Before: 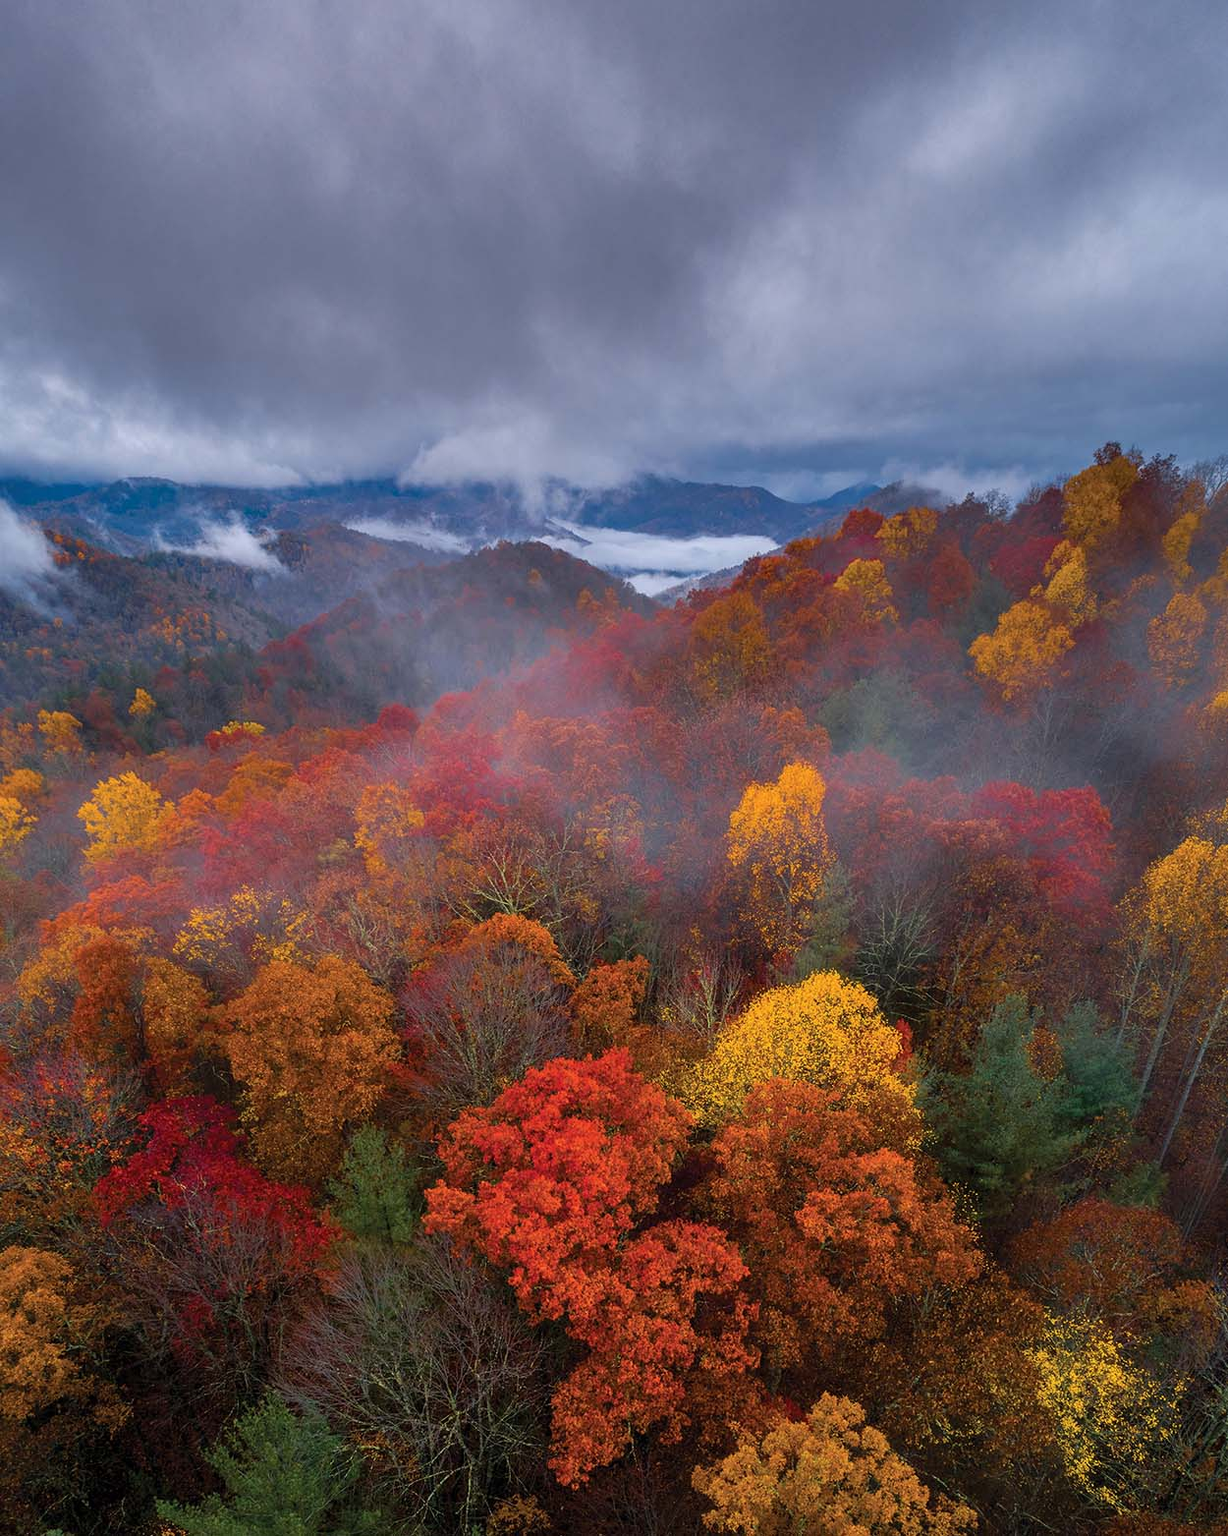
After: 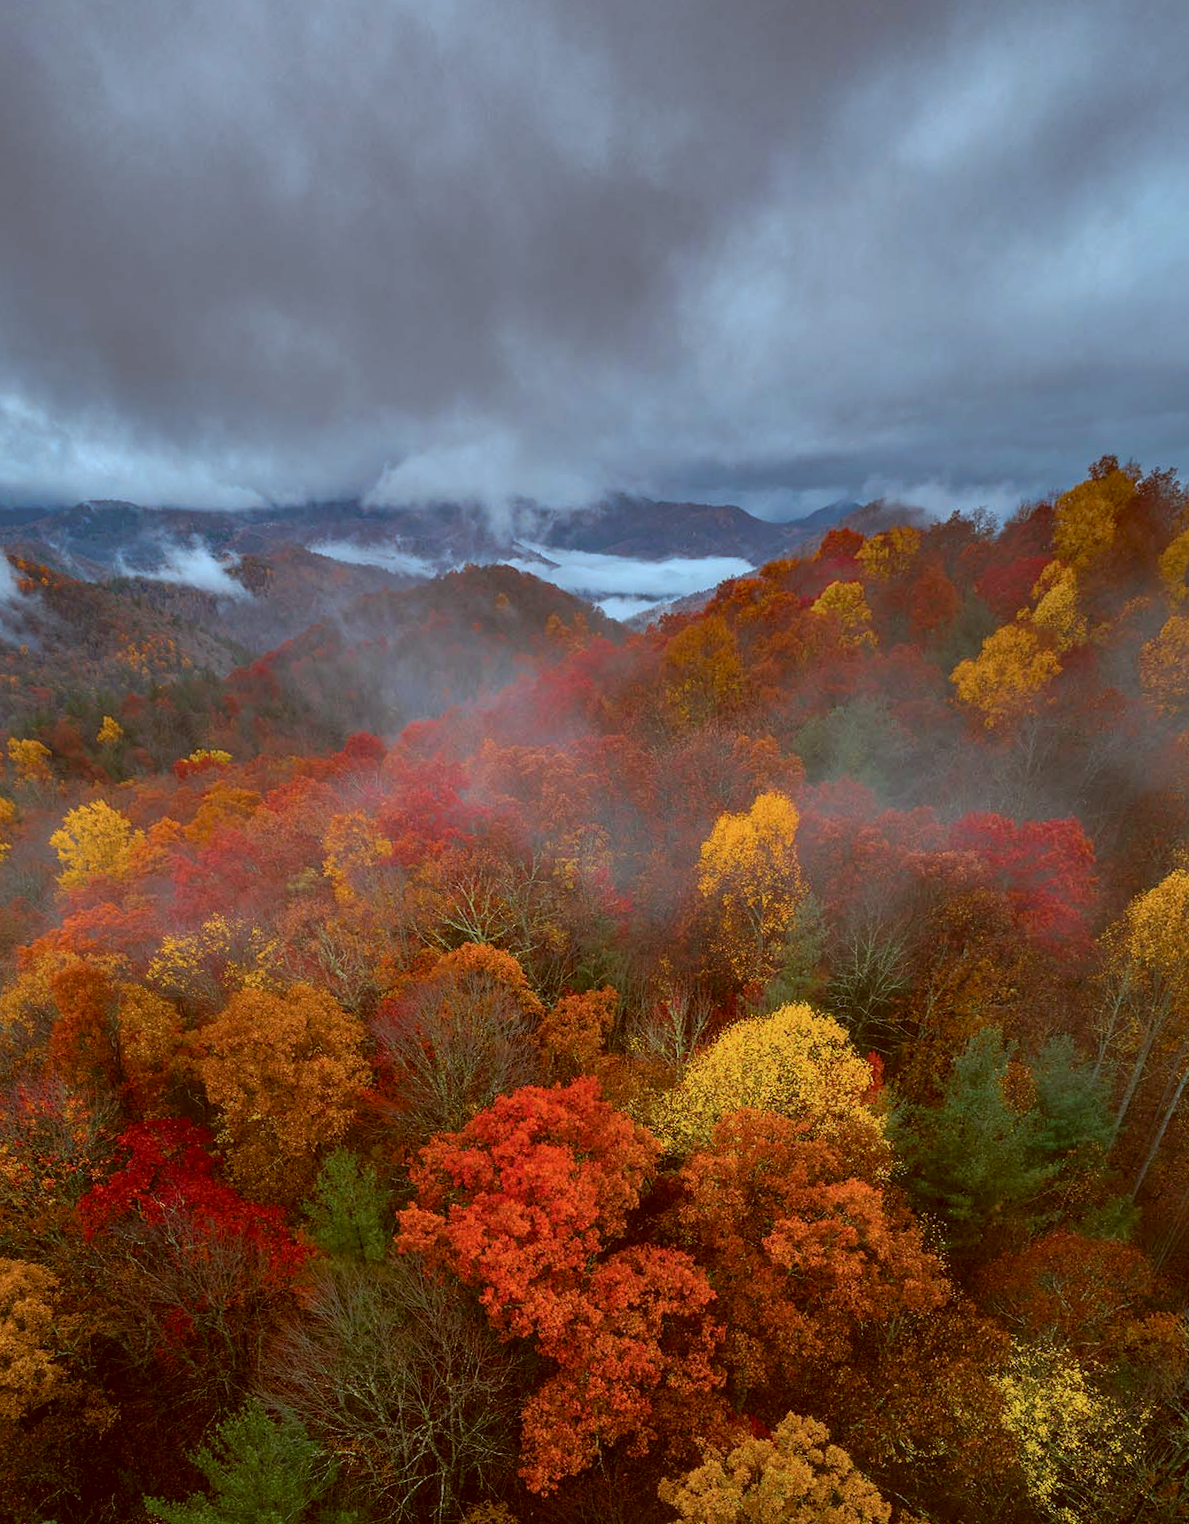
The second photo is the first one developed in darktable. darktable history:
color correction: highlights a* -14.62, highlights b* -16.22, shadows a* 10.12, shadows b* 29.4
rotate and perspective: rotation 0.074°, lens shift (vertical) 0.096, lens shift (horizontal) -0.041, crop left 0.043, crop right 0.952, crop top 0.024, crop bottom 0.979
